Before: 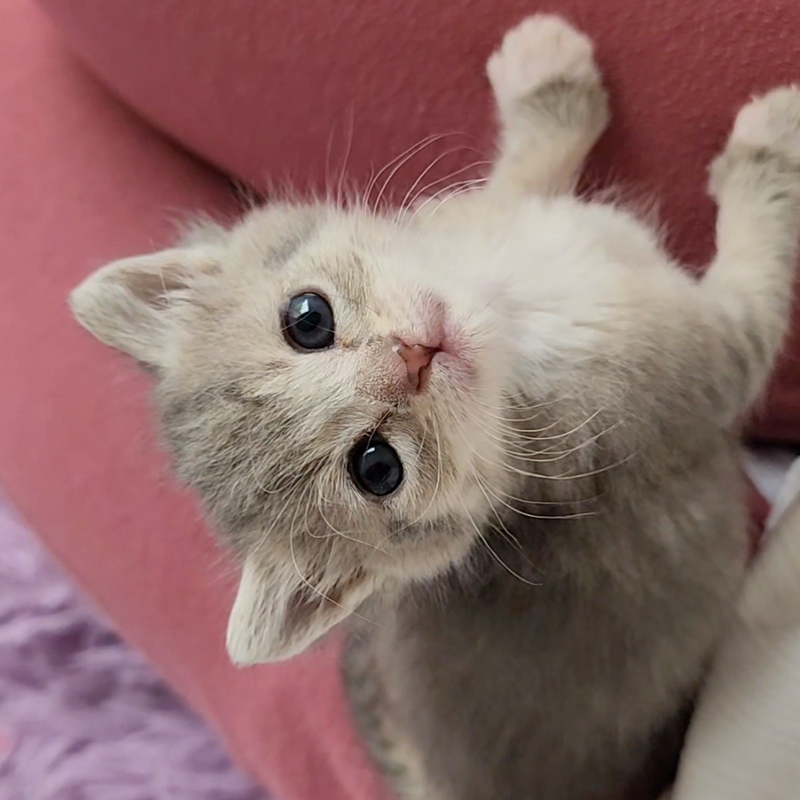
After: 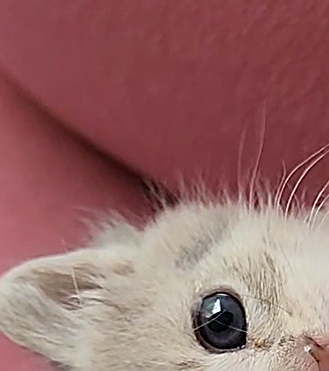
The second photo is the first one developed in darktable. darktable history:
crop and rotate: left 11.073%, top 0.059%, right 47.71%, bottom 53.468%
sharpen: radius 1.706, amount 1.277
